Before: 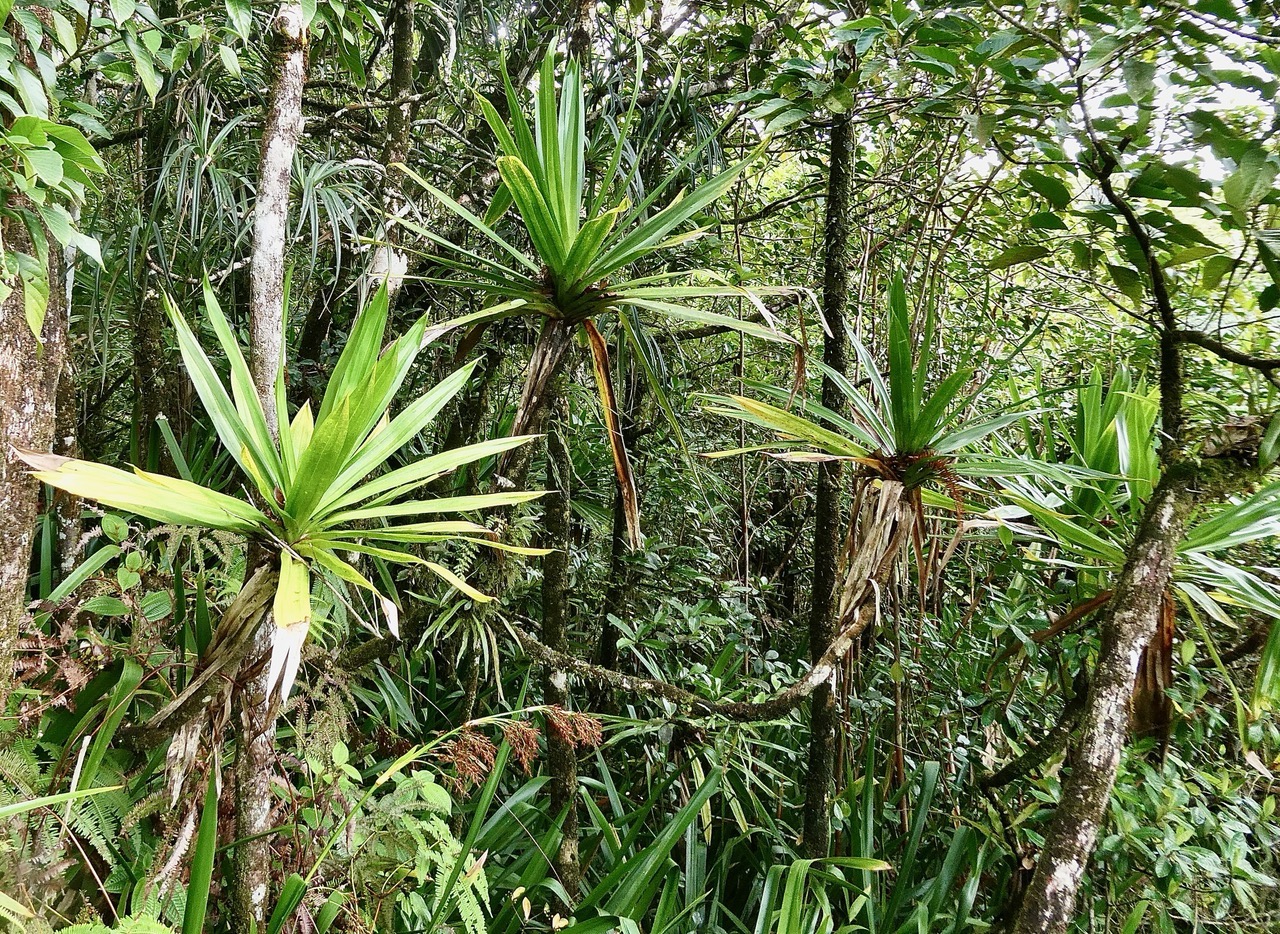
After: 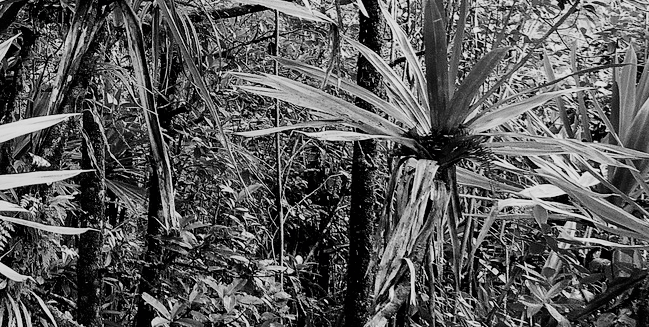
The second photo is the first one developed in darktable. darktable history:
crop: left 36.346%, top 34.466%, right 12.947%, bottom 30.502%
filmic rgb: black relative exposure -7.65 EV, white relative exposure 4.56 EV, hardness 3.61, color science v6 (2022)
exposure: exposure 0.126 EV, compensate exposure bias true, compensate highlight preservation false
color calibration: output gray [0.253, 0.26, 0.487, 0], illuminant as shot in camera, x 0.366, y 0.378, temperature 4422.79 K
color zones: curves: ch0 [(0, 0.5) (0.125, 0.4) (0.25, 0.5) (0.375, 0.4) (0.5, 0.4) (0.625, 0.35) (0.75, 0.35) (0.875, 0.5)]; ch1 [(0, 0.35) (0.125, 0.45) (0.25, 0.35) (0.375, 0.35) (0.5, 0.35) (0.625, 0.35) (0.75, 0.45) (0.875, 0.35)]; ch2 [(0, 0.6) (0.125, 0.5) (0.25, 0.5) (0.375, 0.6) (0.5, 0.6) (0.625, 0.5) (0.75, 0.5) (0.875, 0.5)]
levels: levels [0, 0.476, 0.951]
